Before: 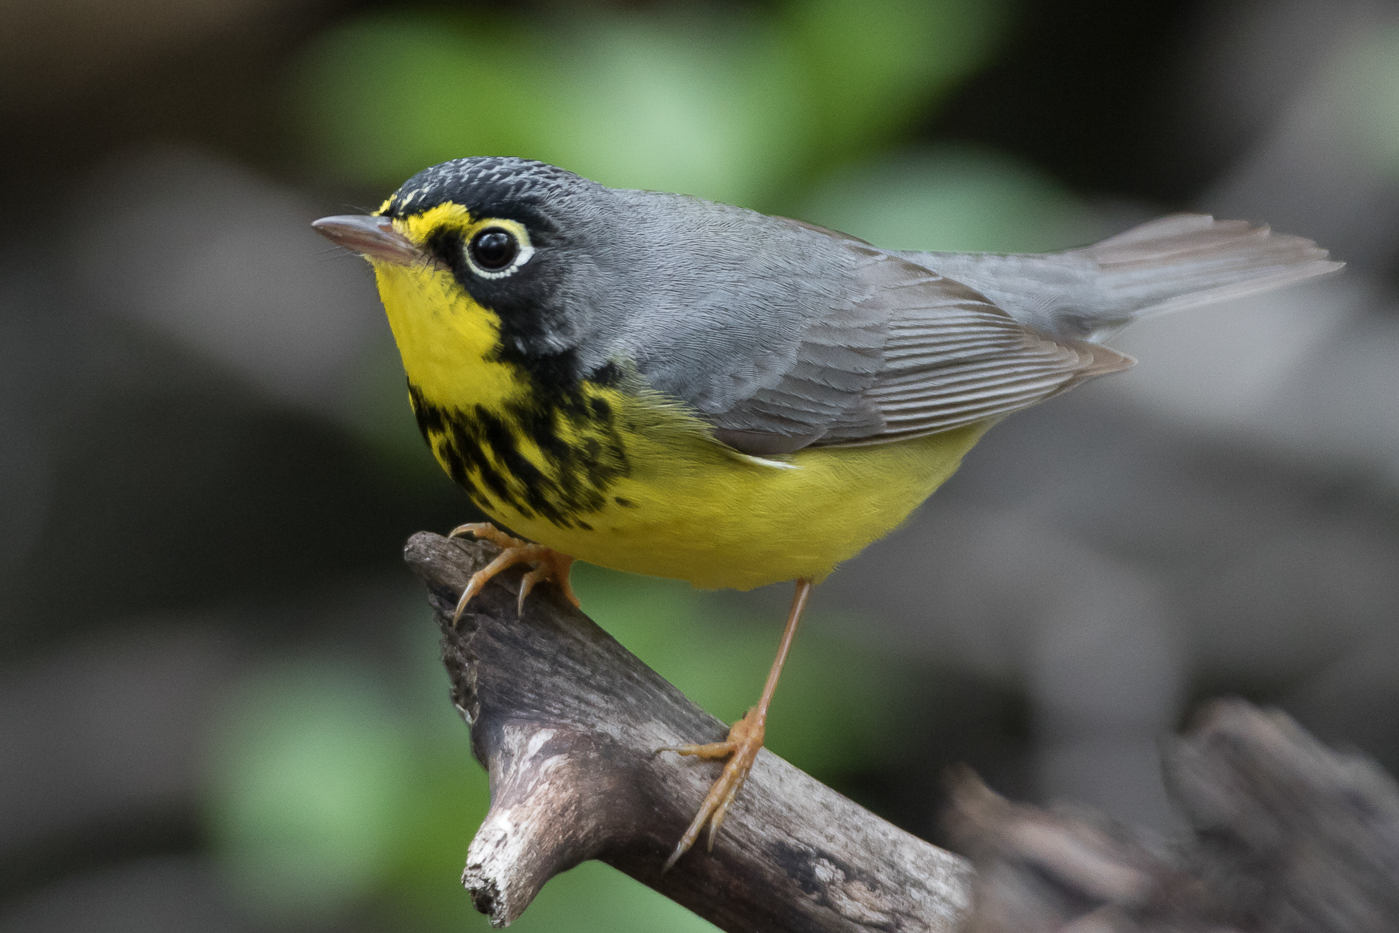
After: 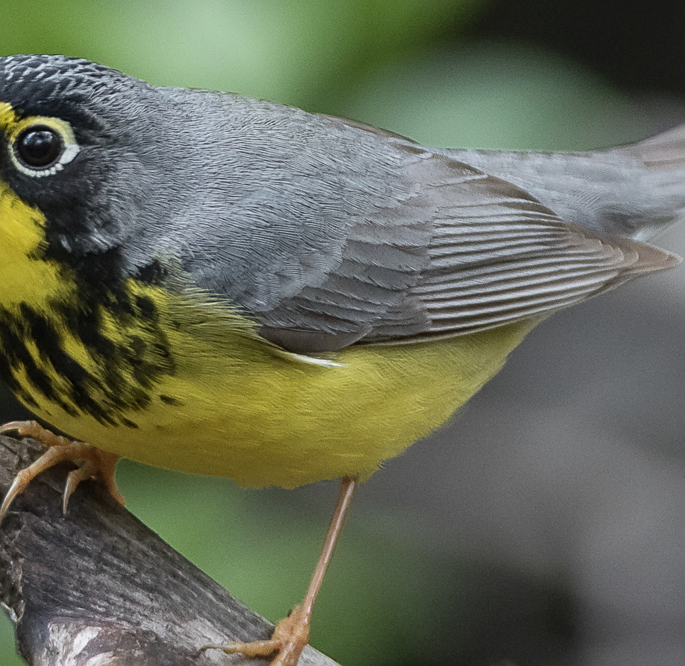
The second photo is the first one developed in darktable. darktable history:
contrast brightness saturation: contrast -0.098, saturation -0.097
sharpen: on, module defaults
local contrast: on, module defaults
crop: left 32.546%, top 10.972%, right 18.45%, bottom 17.589%
